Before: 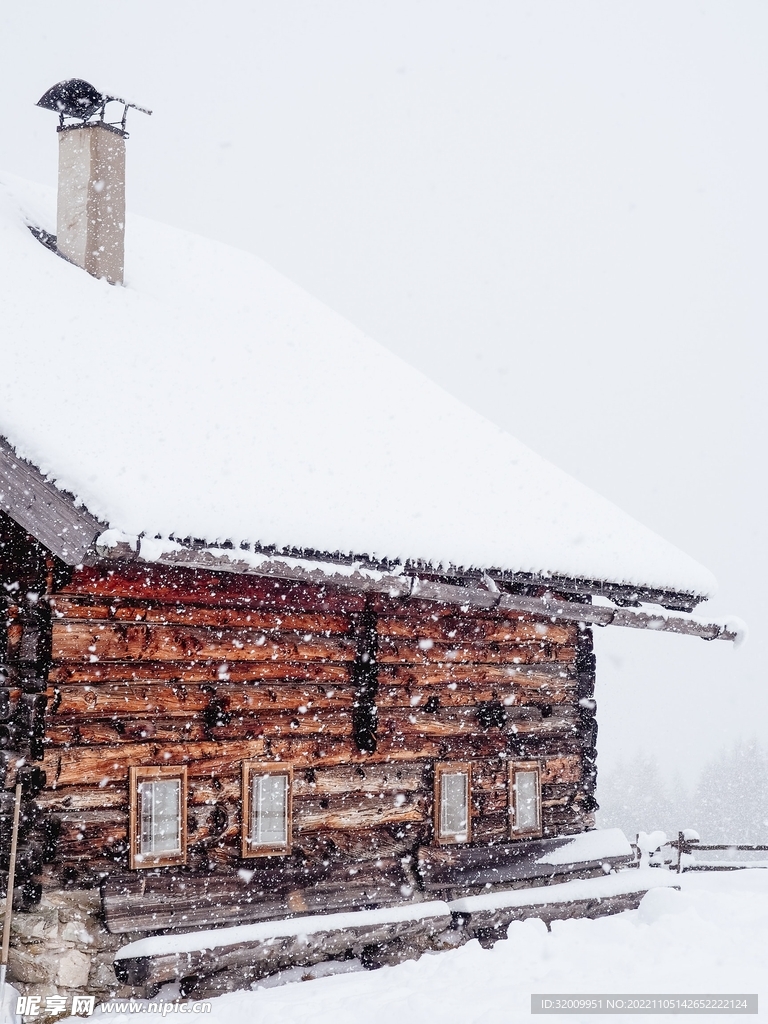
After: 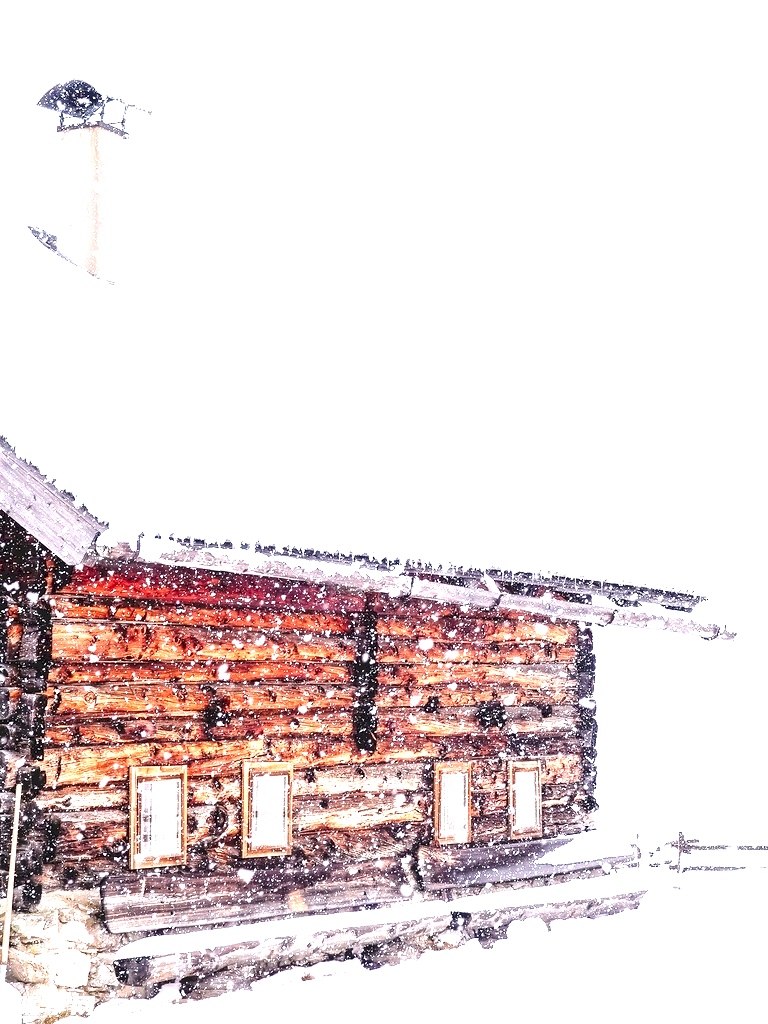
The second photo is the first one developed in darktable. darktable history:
exposure: black level correction 0, exposure 1.707 EV, compensate highlight preservation false
color balance rgb: perceptual saturation grading › global saturation 9.671%, global vibrance 20%
